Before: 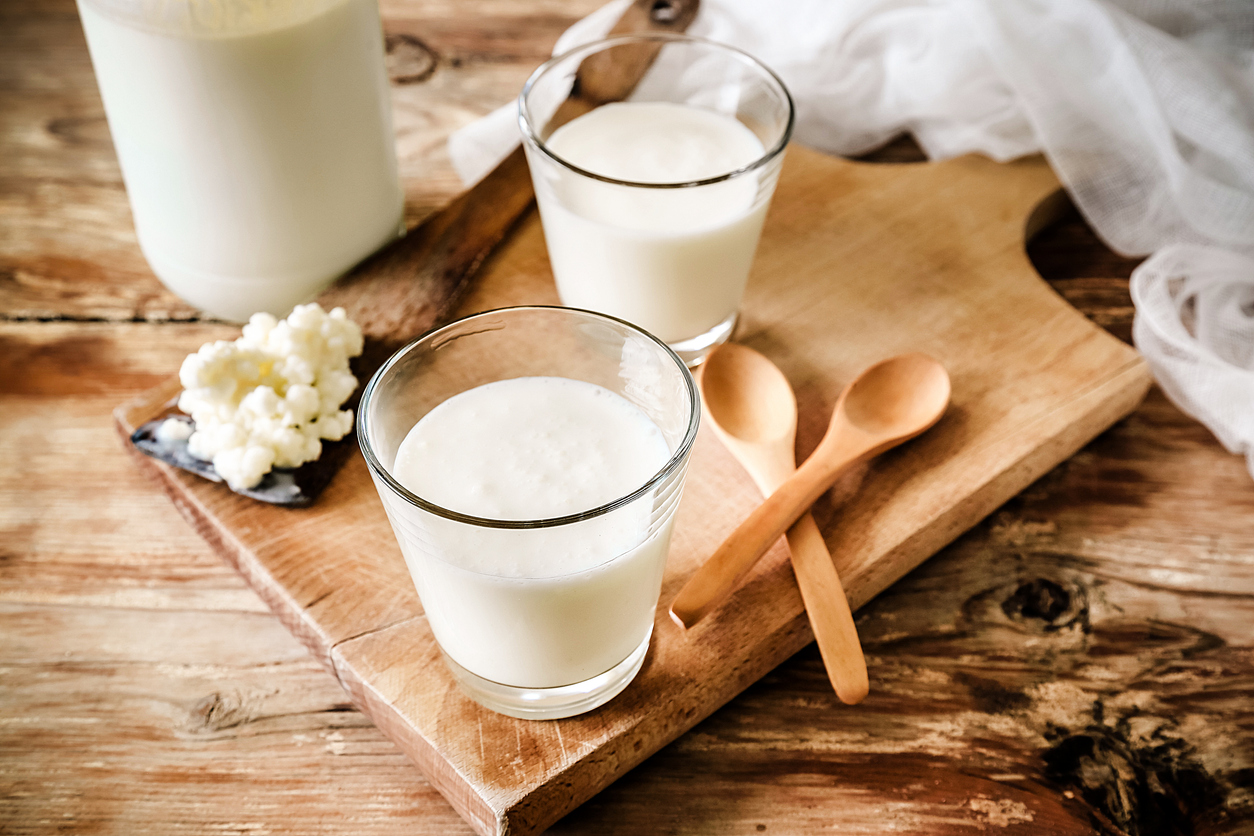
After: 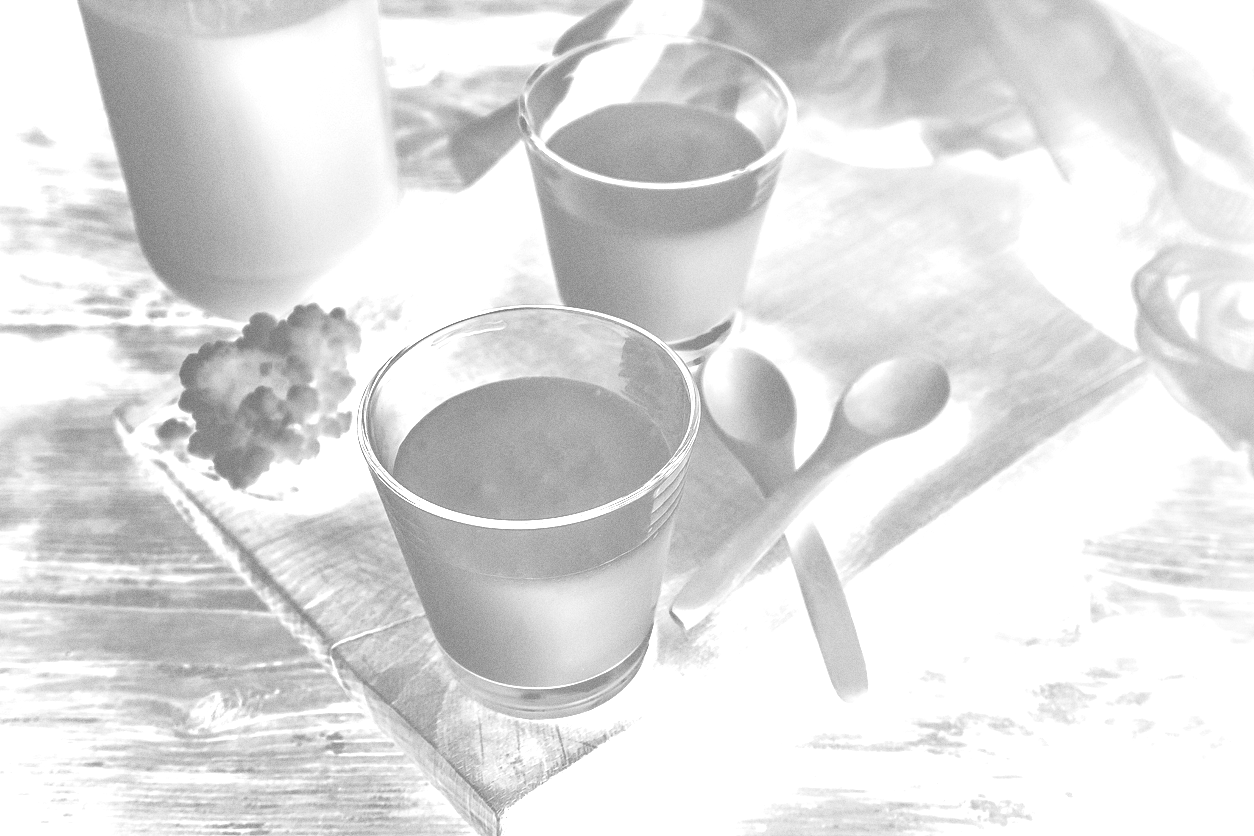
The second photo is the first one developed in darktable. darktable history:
bloom: size 85%, threshold 5%, strength 85%
grain: coarseness 0.09 ISO
exposure: black level correction 0, exposure 2.138 EV, compensate exposure bias true, compensate highlight preservation false
monochrome: a 0, b 0, size 0.5, highlights 0.57
